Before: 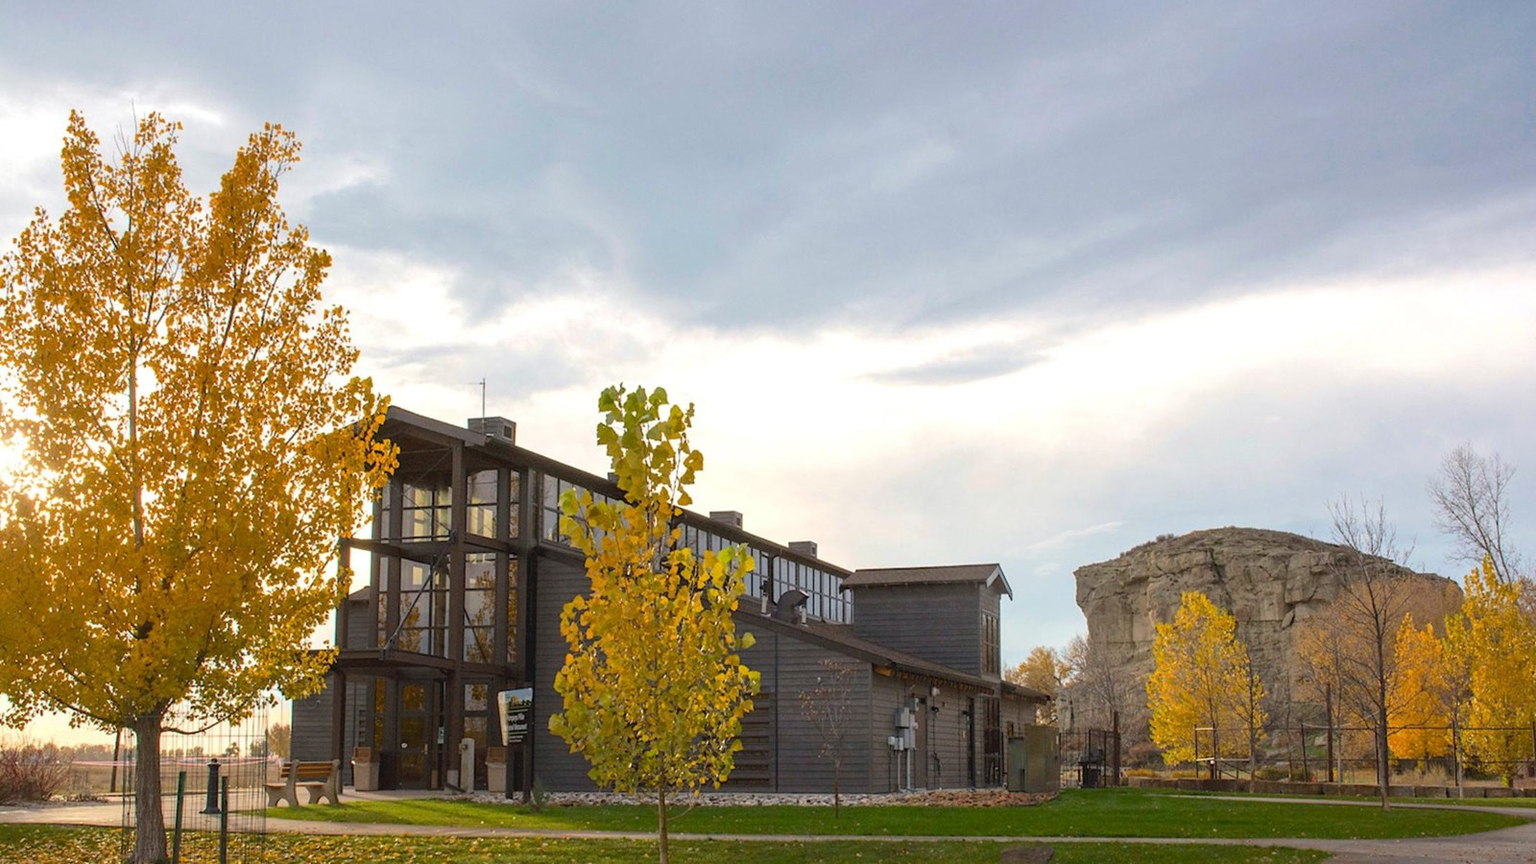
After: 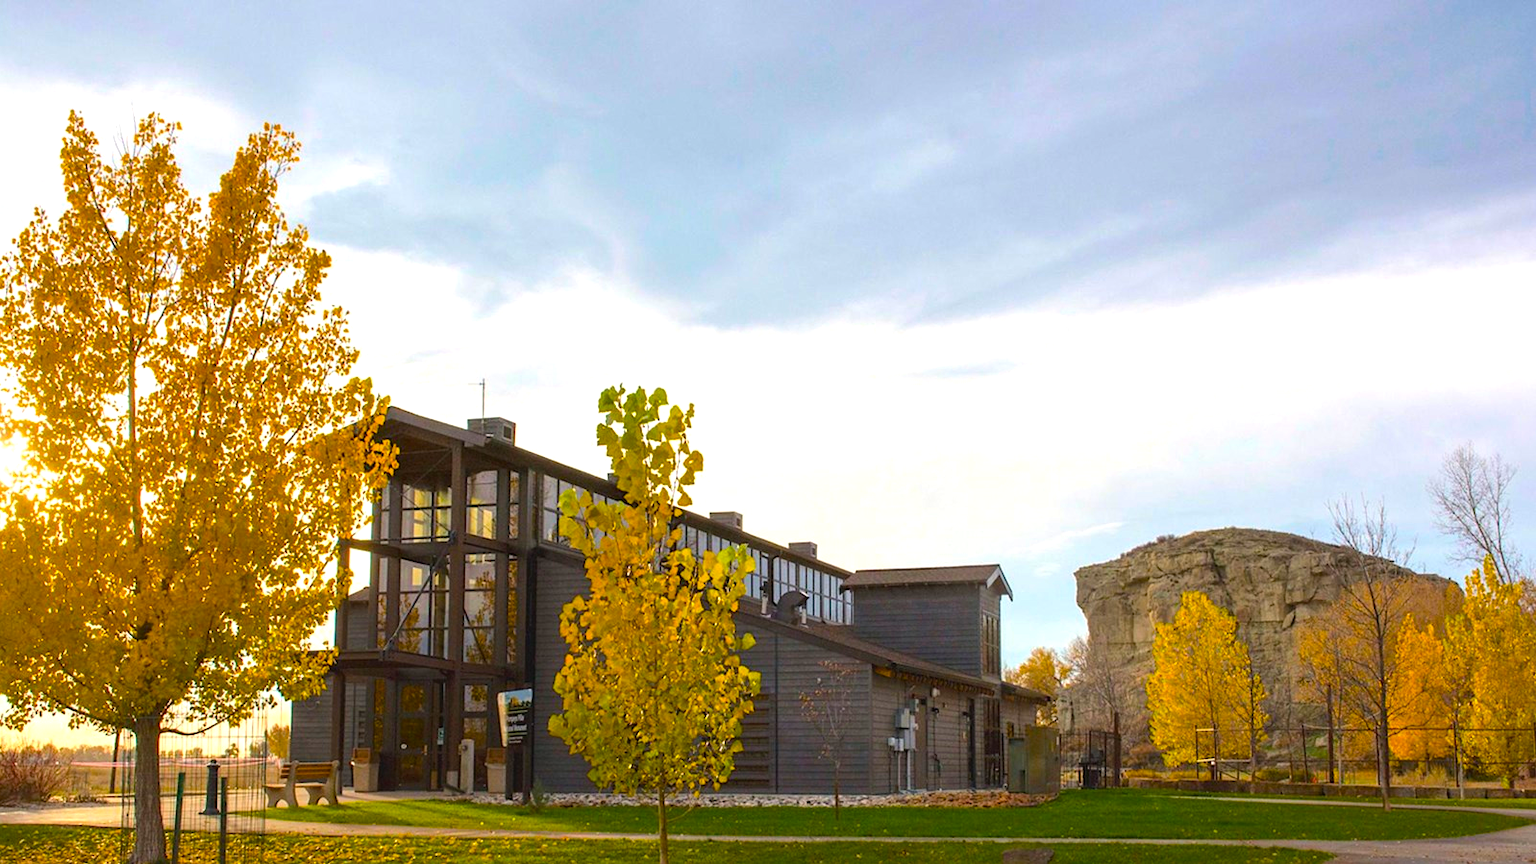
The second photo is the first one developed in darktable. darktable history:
color balance rgb: linear chroma grading › global chroma 8.804%, perceptual saturation grading › global saturation 35.562%, perceptual brilliance grading › highlights 10.181%, perceptual brilliance grading › mid-tones 5.79%, global vibrance 20%
crop and rotate: left 0.106%, bottom 0.002%
